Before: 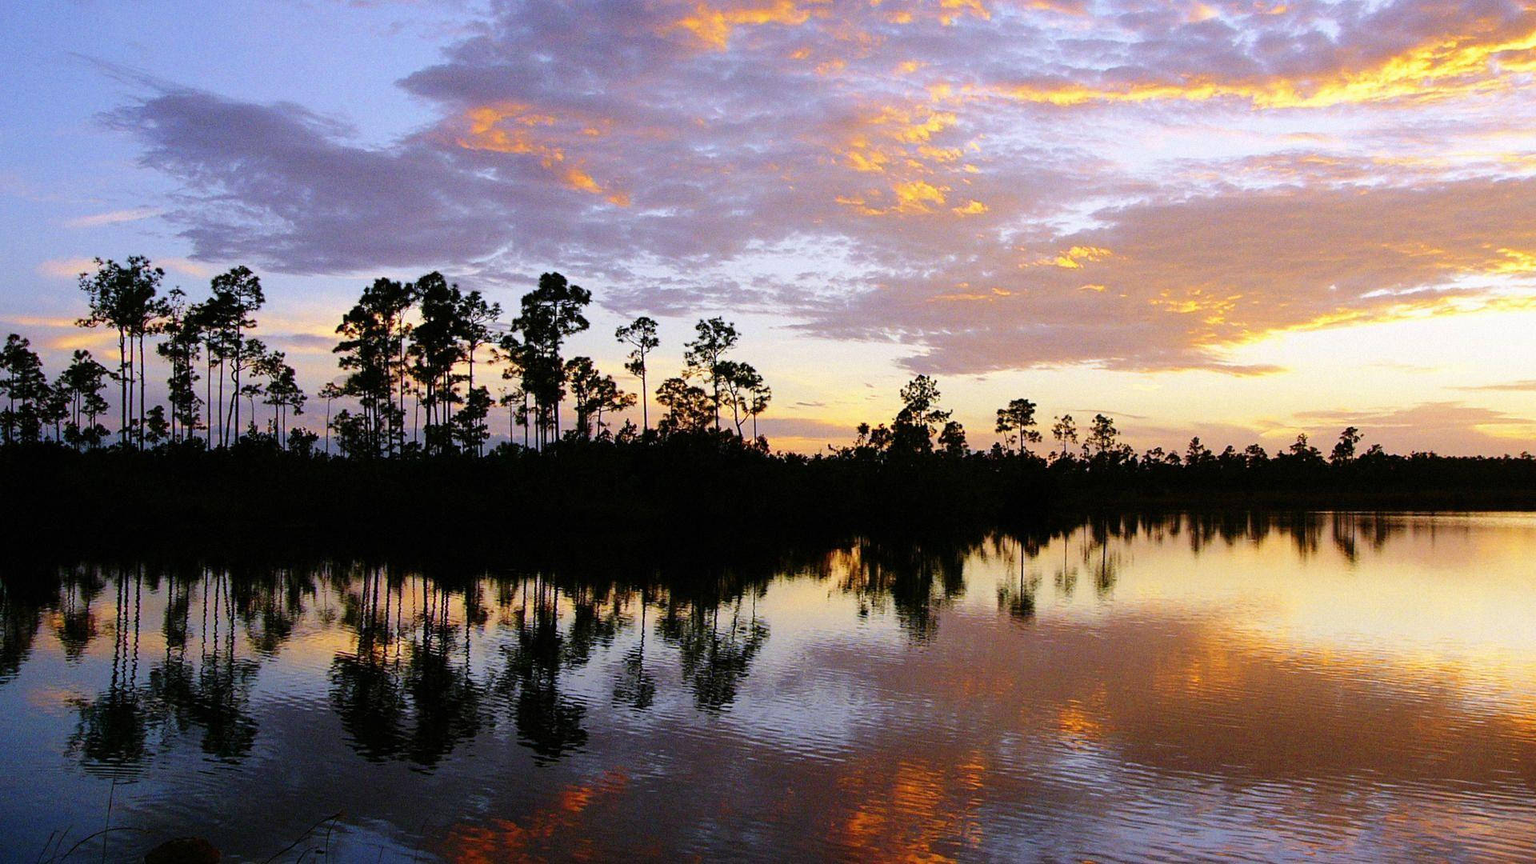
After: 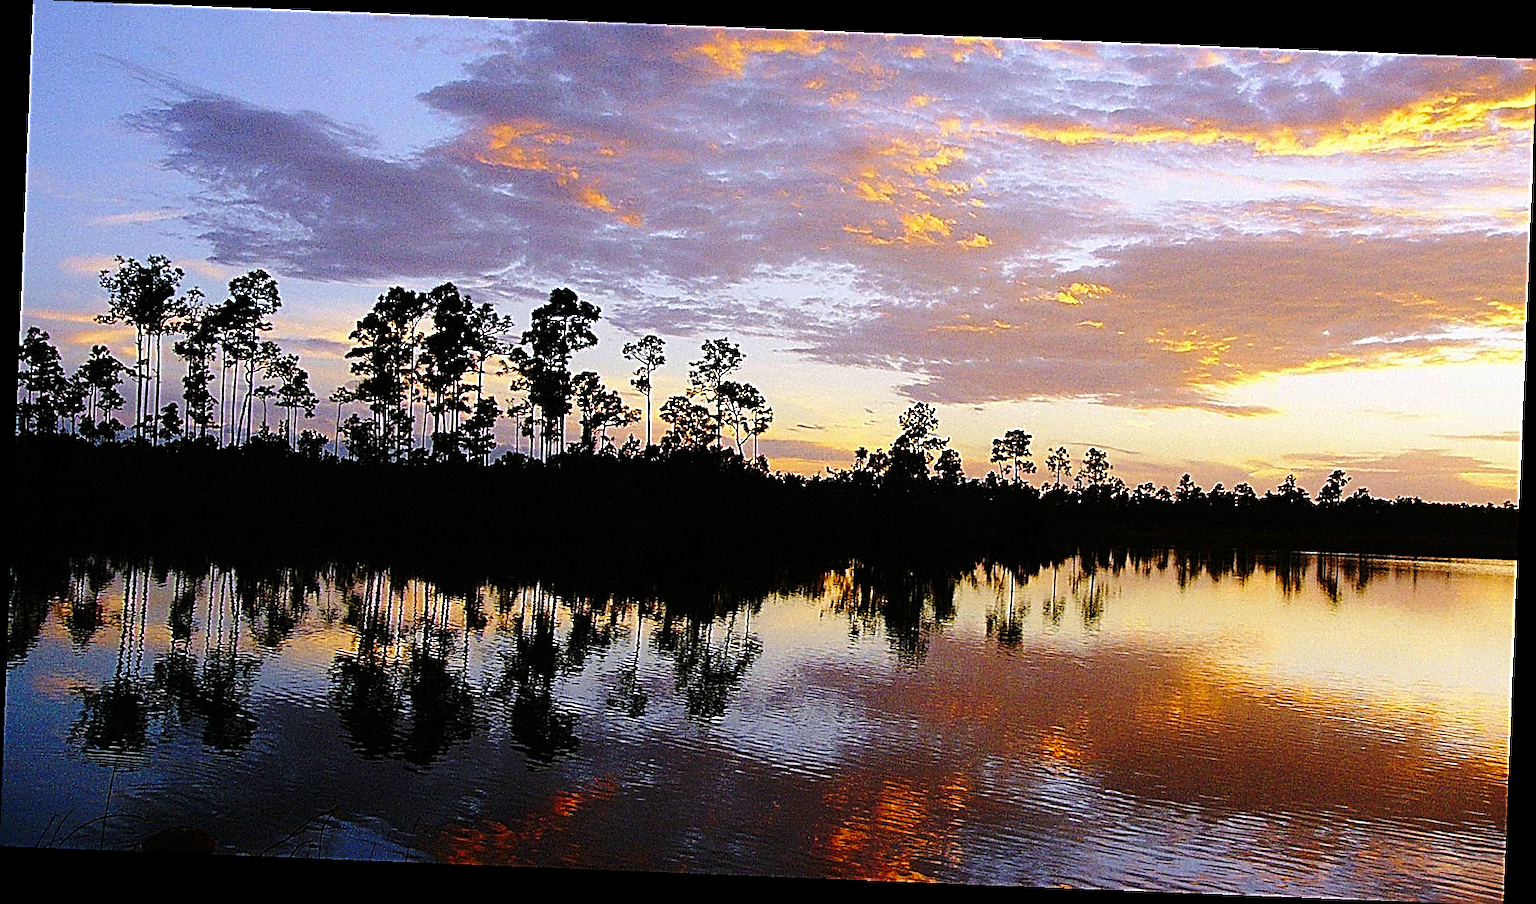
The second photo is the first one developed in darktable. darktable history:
rotate and perspective: rotation 2.27°, automatic cropping off
sharpen: amount 2
base curve: curves: ch0 [(0, 0) (0.073, 0.04) (0.157, 0.139) (0.492, 0.492) (0.758, 0.758) (1, 1)], preserve colors none
